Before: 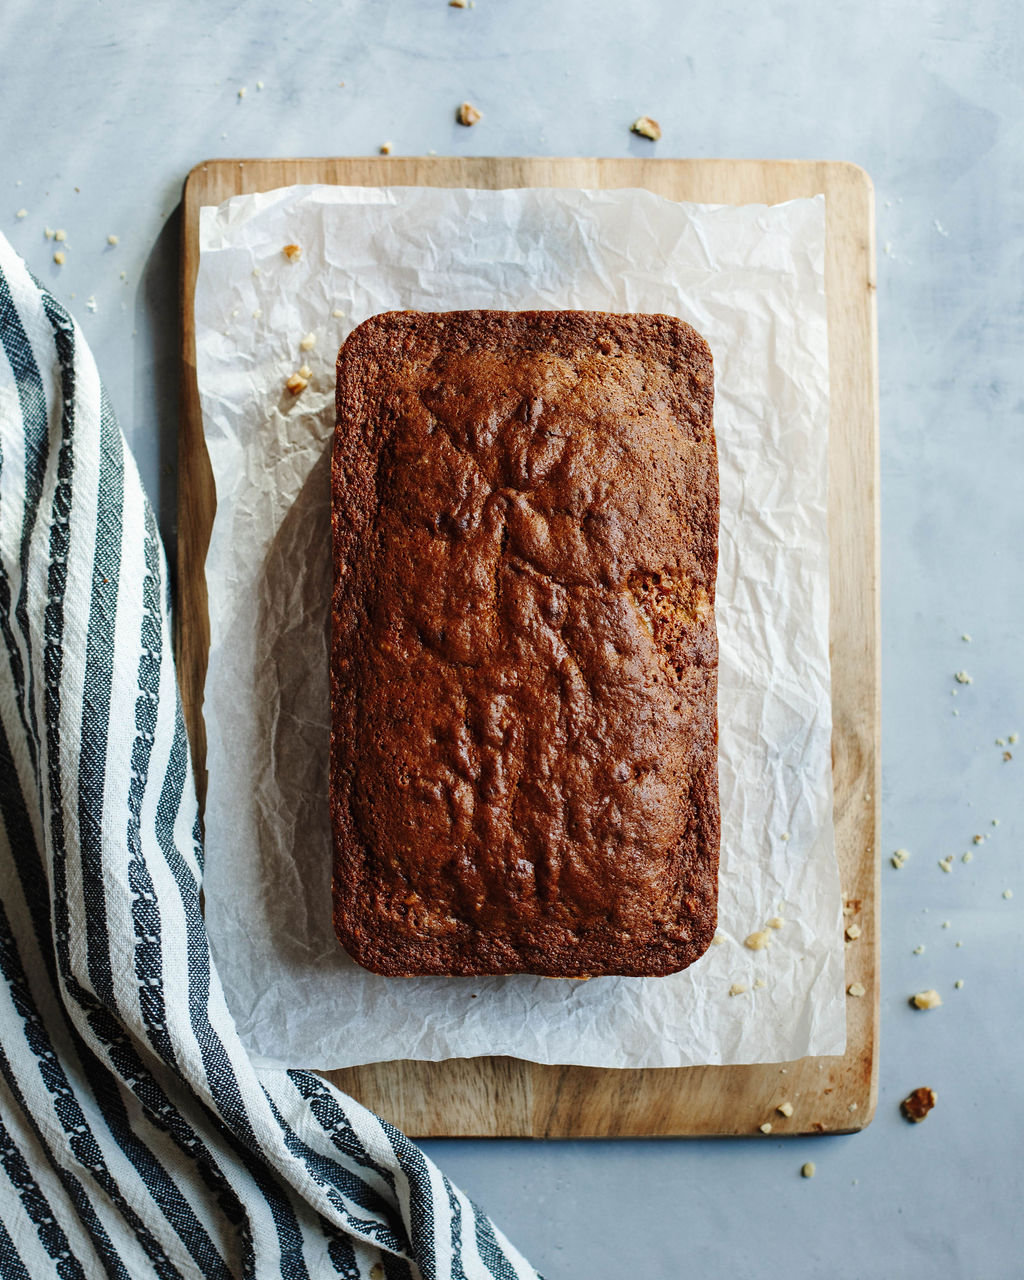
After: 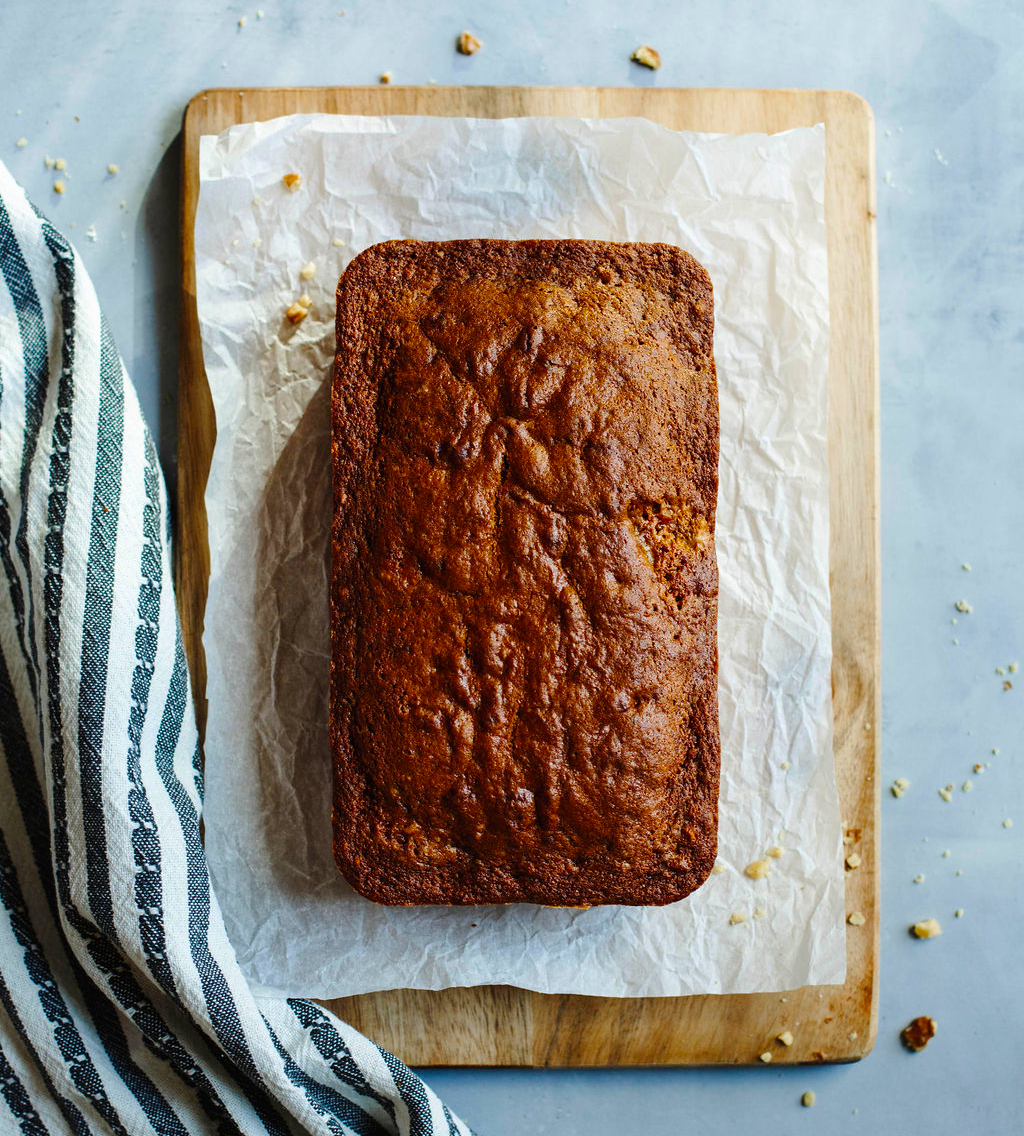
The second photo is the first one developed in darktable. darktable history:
crop and rotate: top 5.609%, bottom 5.609%
color balance rgb: perceptual saturation grading › global saturation 25%, global vibrance 20%
